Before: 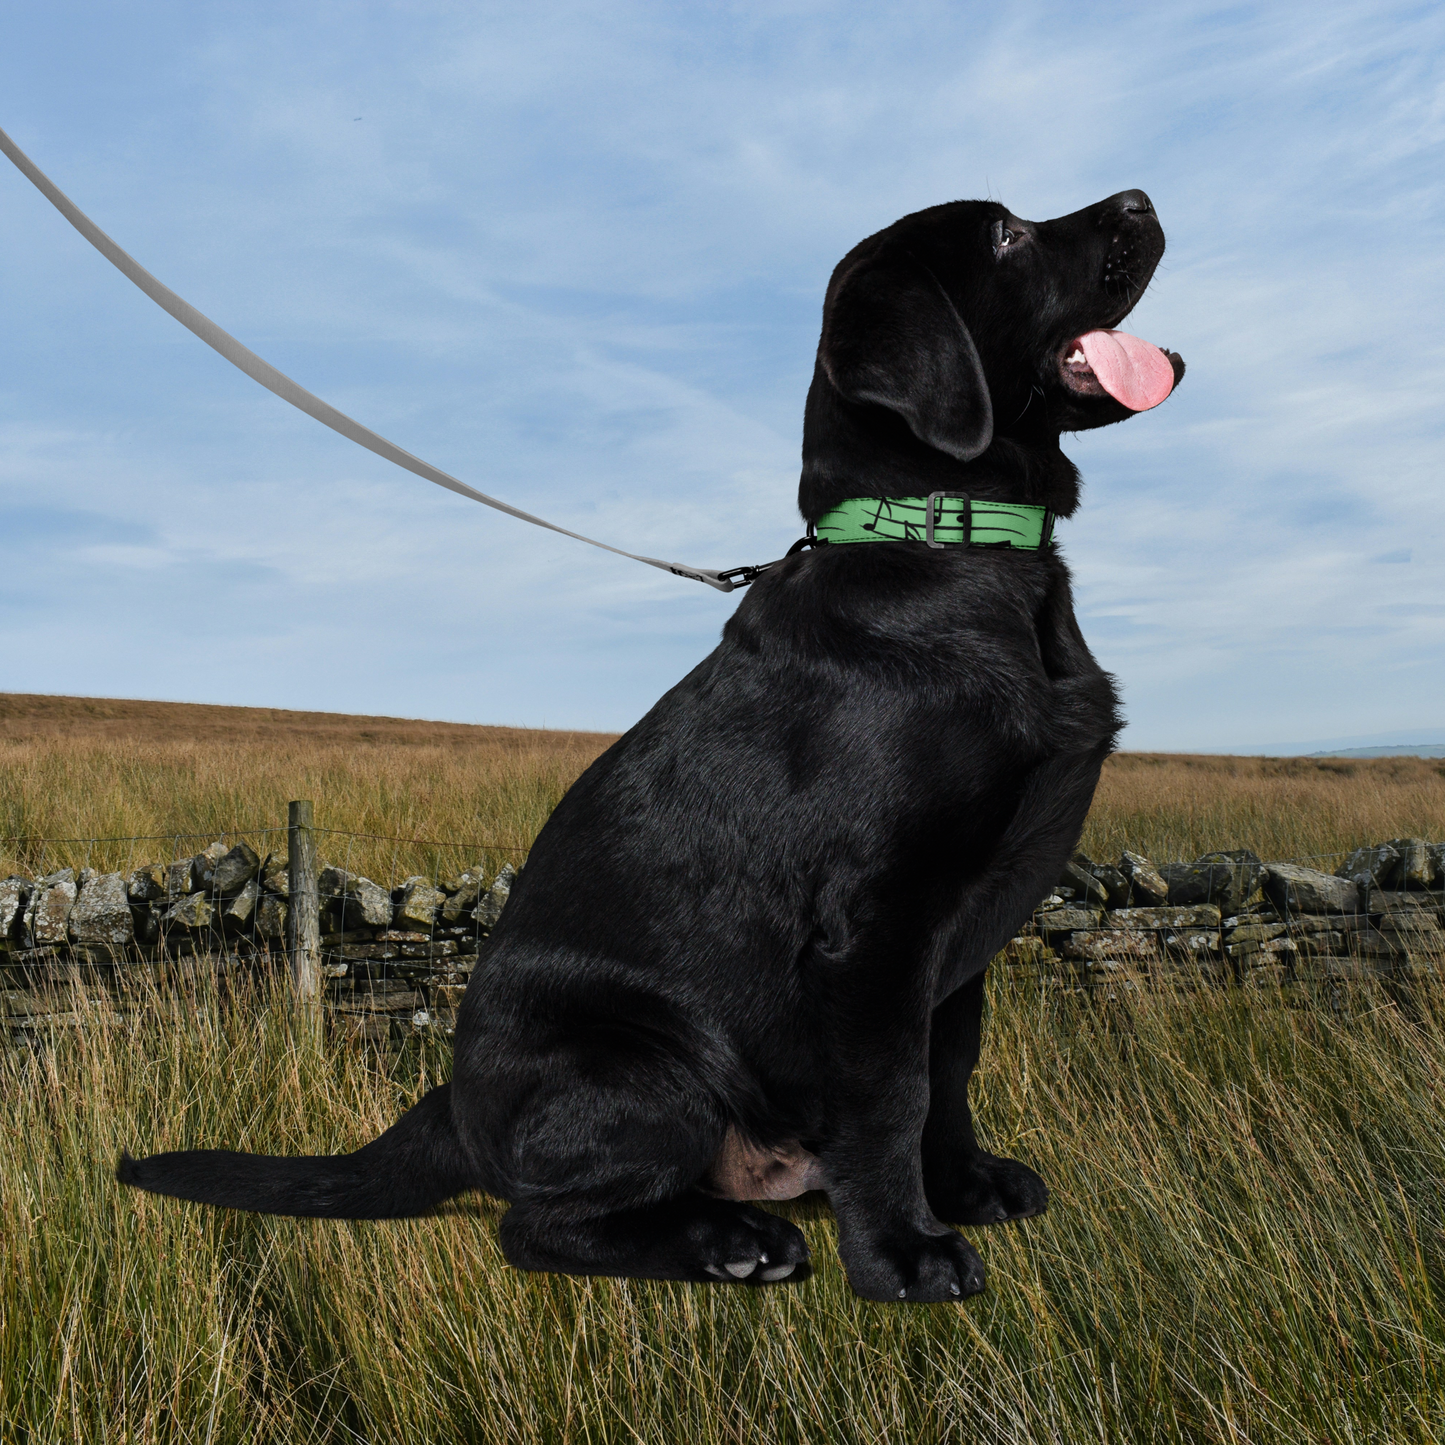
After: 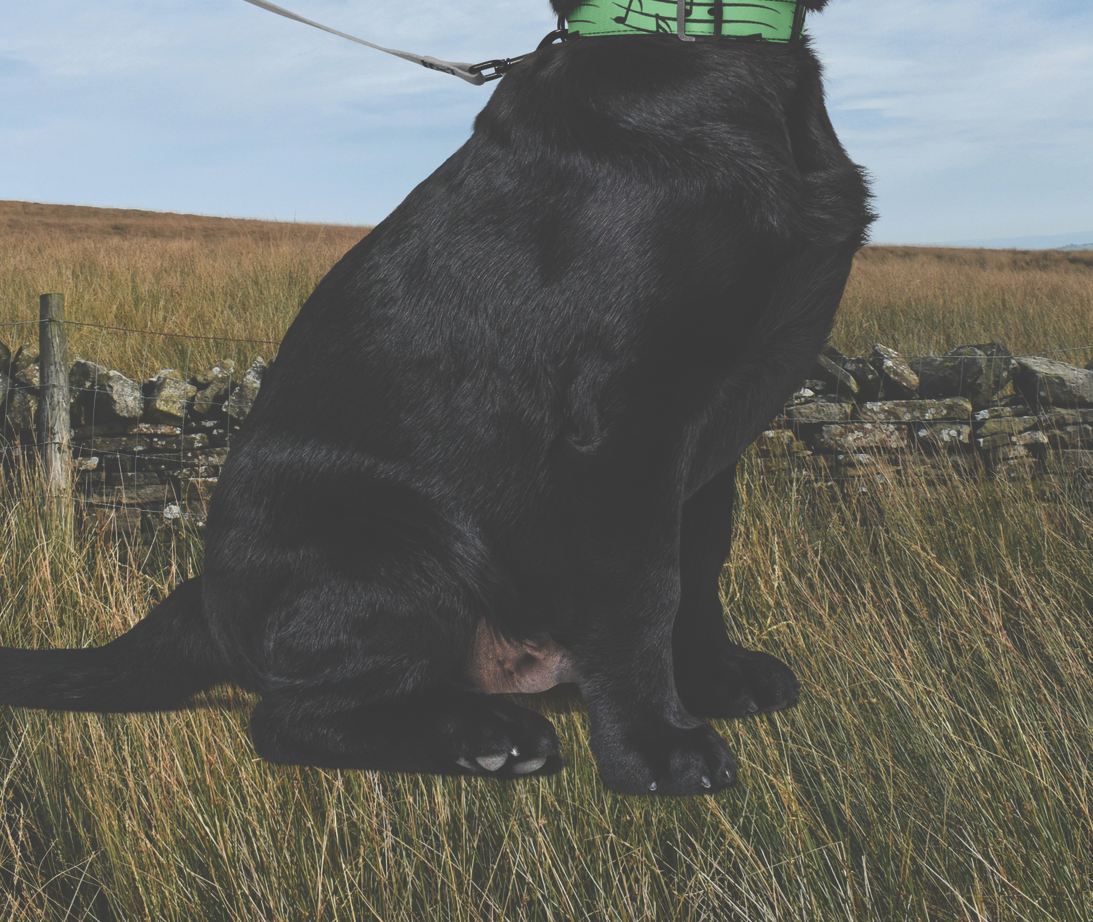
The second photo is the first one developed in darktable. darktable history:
crop and rotate: left 17.299%, top 35.115%, right 7.015%, bottom 1.024%
exposure: black level correction -0.041, exposure 0.064 EV, compensate highlight preservation false
